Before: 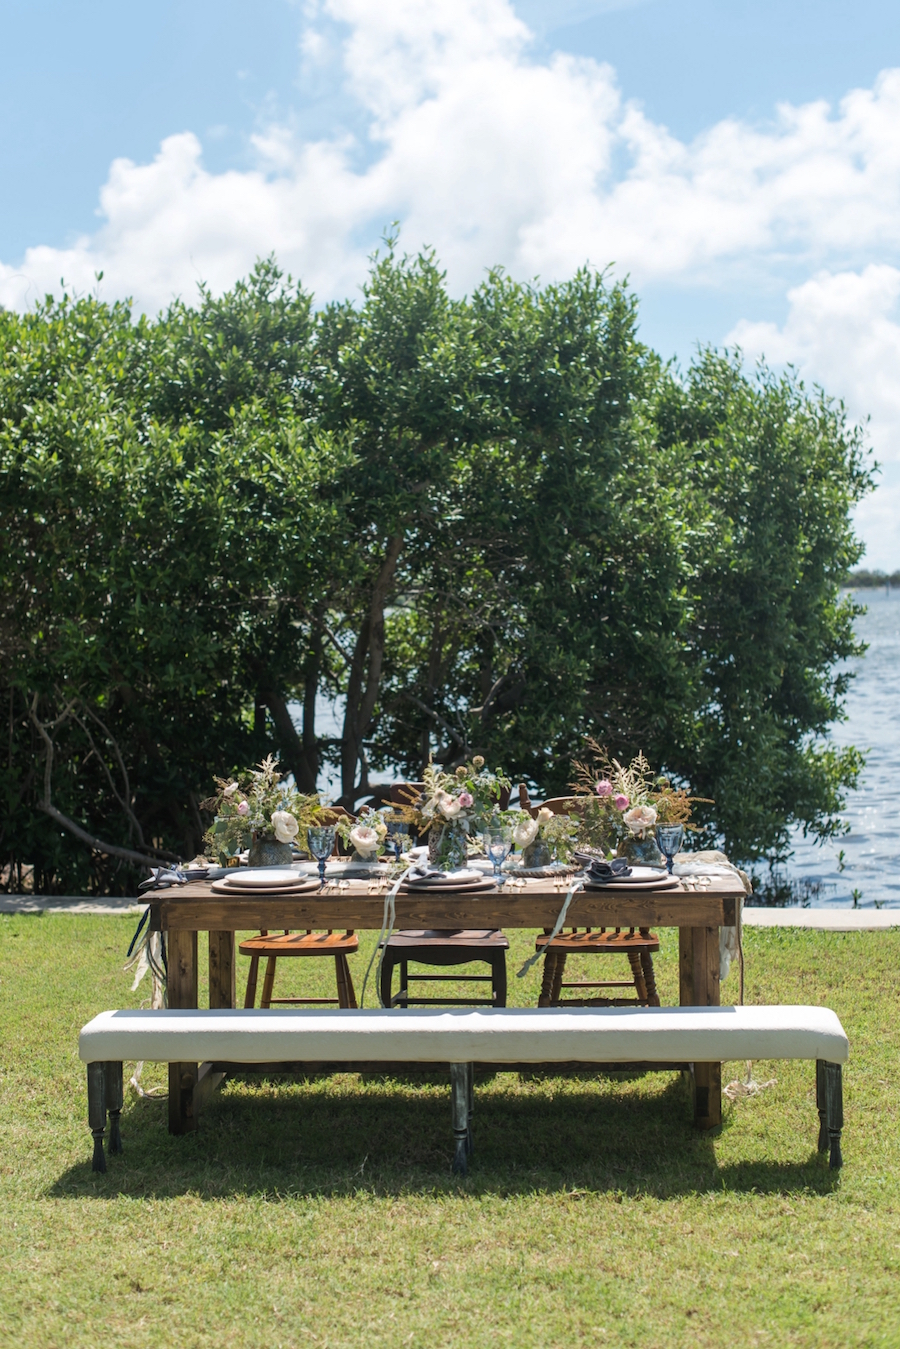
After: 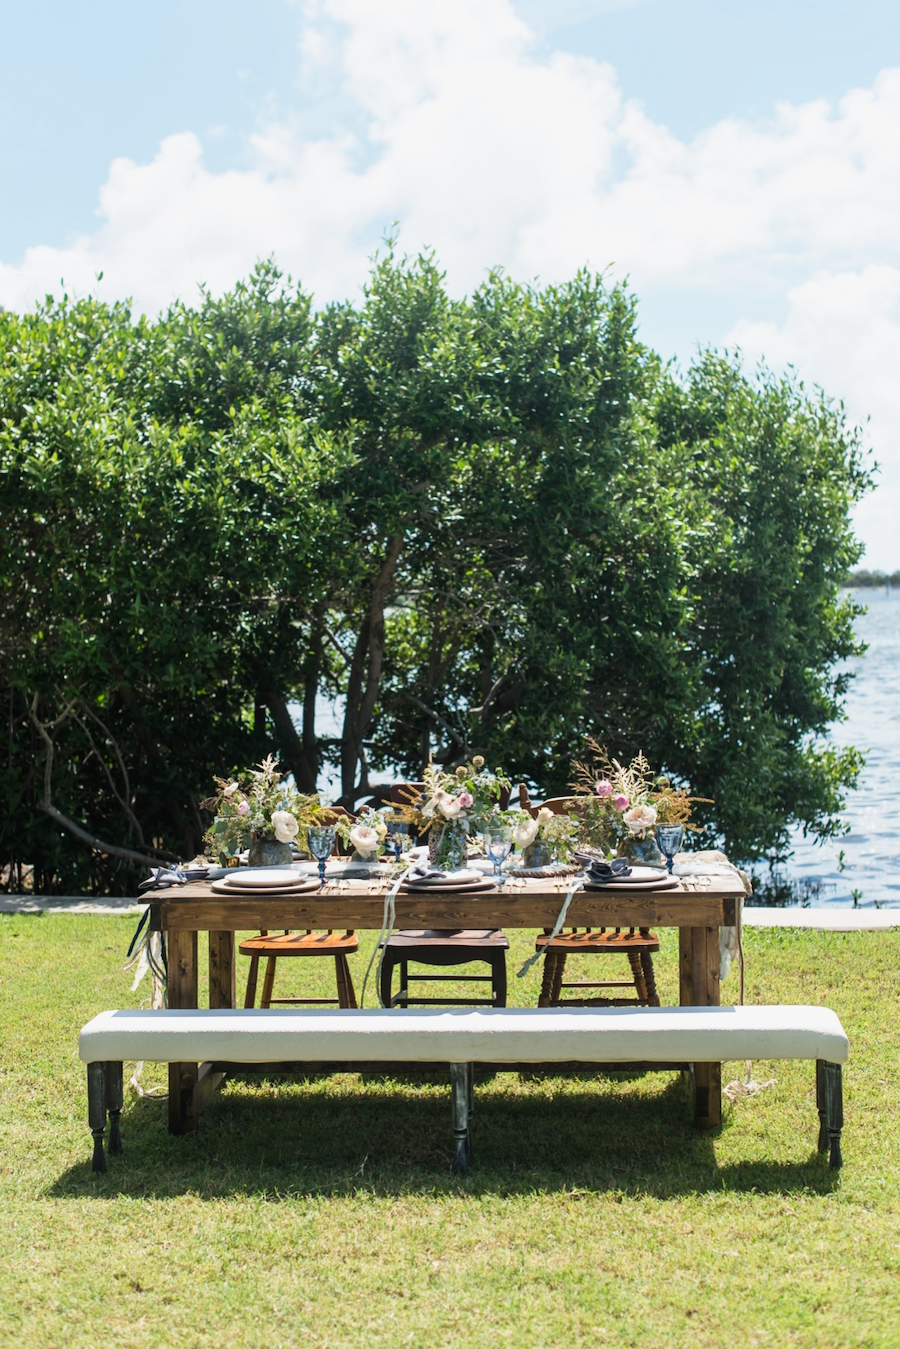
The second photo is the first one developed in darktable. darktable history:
tone curve: curves: ch0 [(0, 0) (0.091, 0.075) (0.409, 0.457) (0.733, 0.82) (0.844, 0.908) (0.909, 0.942) (1, 0.973)]; ch1 [(0, 0) (0.437, 0.404) (0.5, 0.5) (0.529, 0.556) (0.58, 0.606) (0.616, 0.654) (1, 1)]; ch2 [(0, 0) (0.442, 0.415) (0.5, 0.5) (0.535, 0.557) (0.585, 0.62) (1, 1)], preserve colors none
